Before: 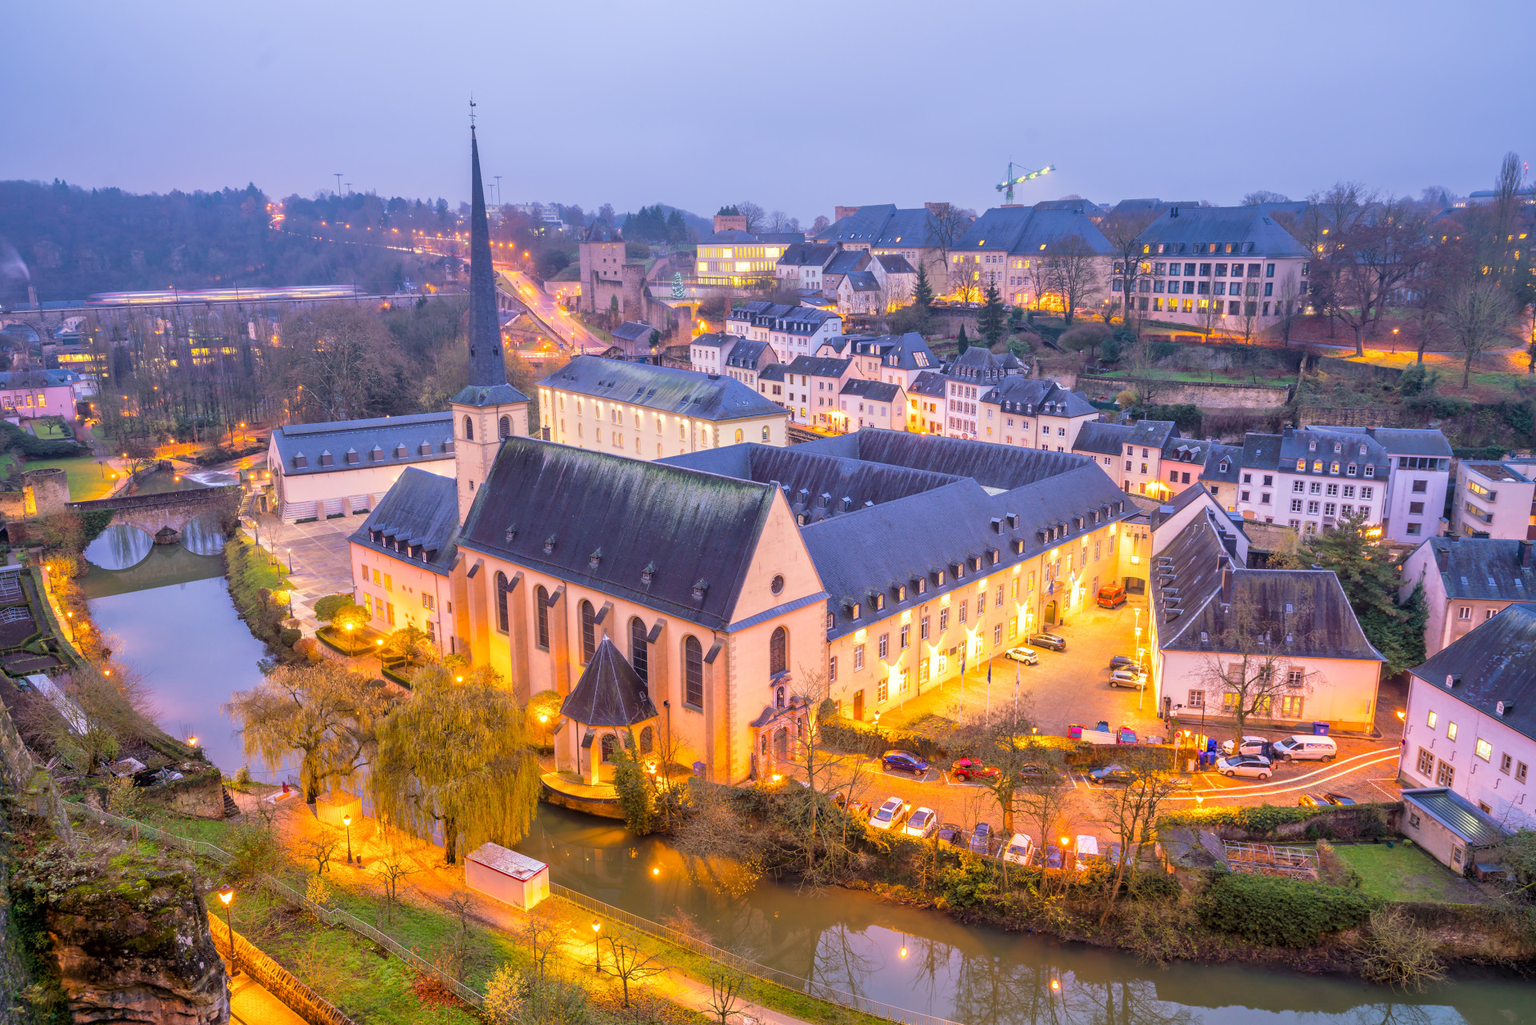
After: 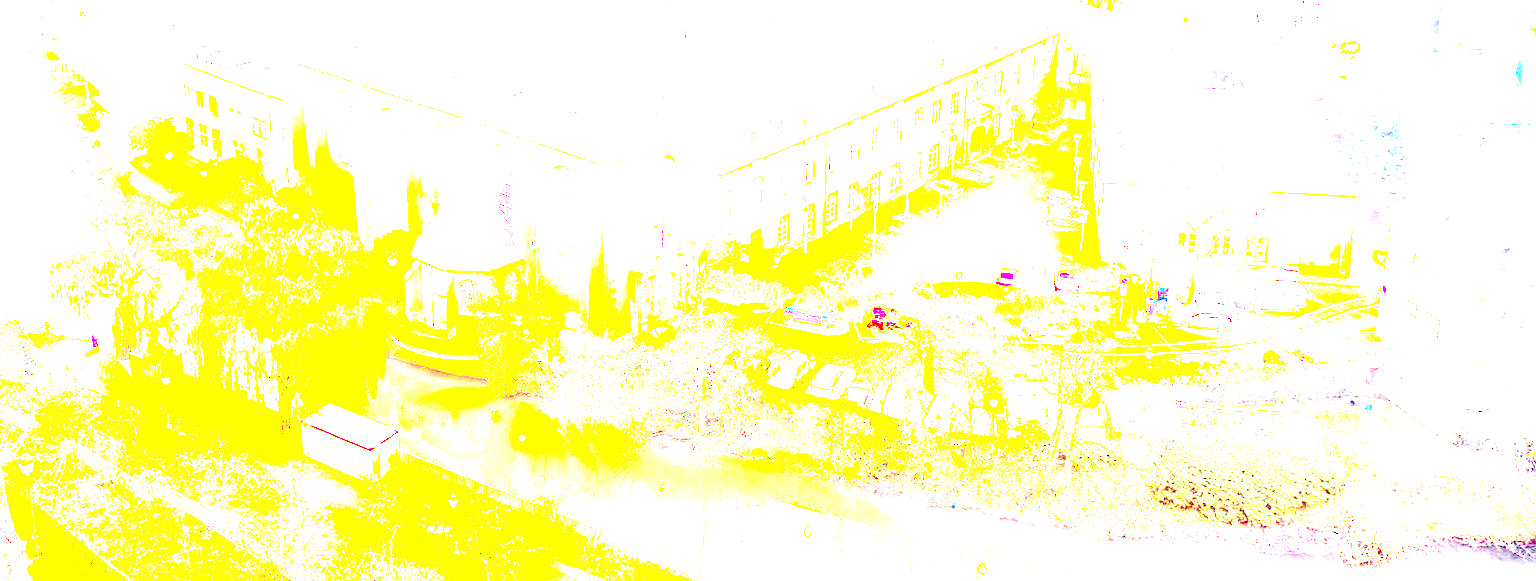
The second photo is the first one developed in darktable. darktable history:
color balance rgb: shadows lift › chroma 2.024%, shadows lift › hue 247.28°, perceptual saturation grading › global saturation 16.2%, contrast -29.373%
exposure: exposure 7.946 EV, compensate highlight preservation false
contrast equalizer: octaves 7, y [[0.5, 0.501, 0.532, 0.538, 0.54, 0.541], [0.5 ×6], [0.5 ×6], [0 ×6], [0 ×6]]
crop and rotate: left 13.27%, top 47.953%, bottom 2.789%
